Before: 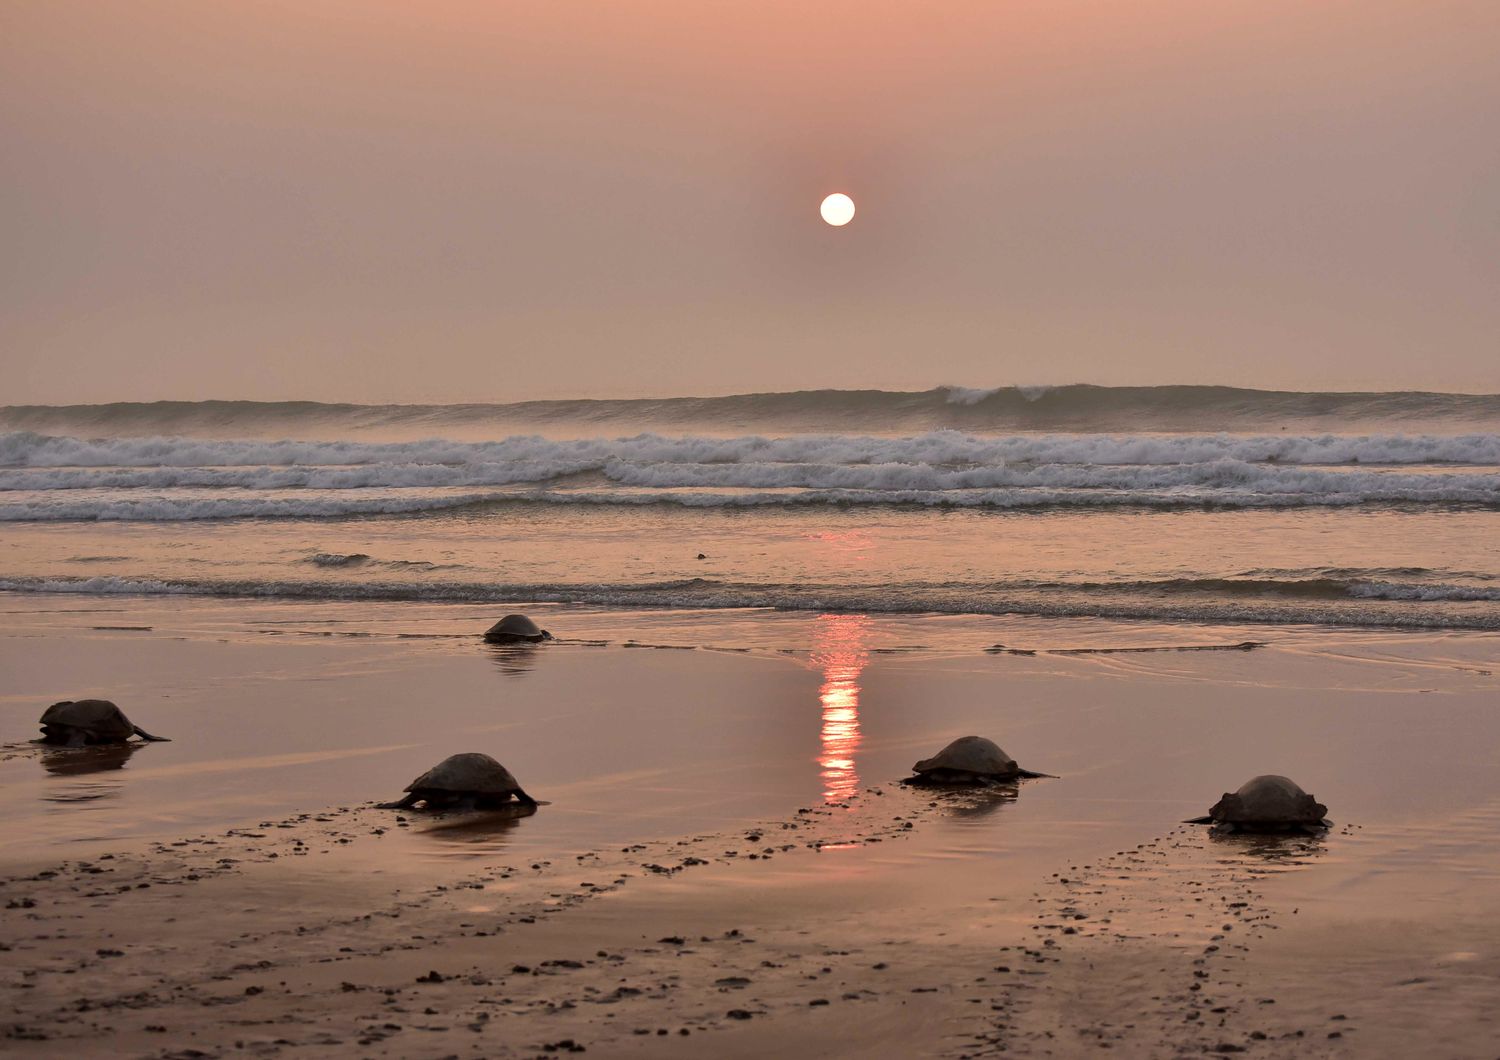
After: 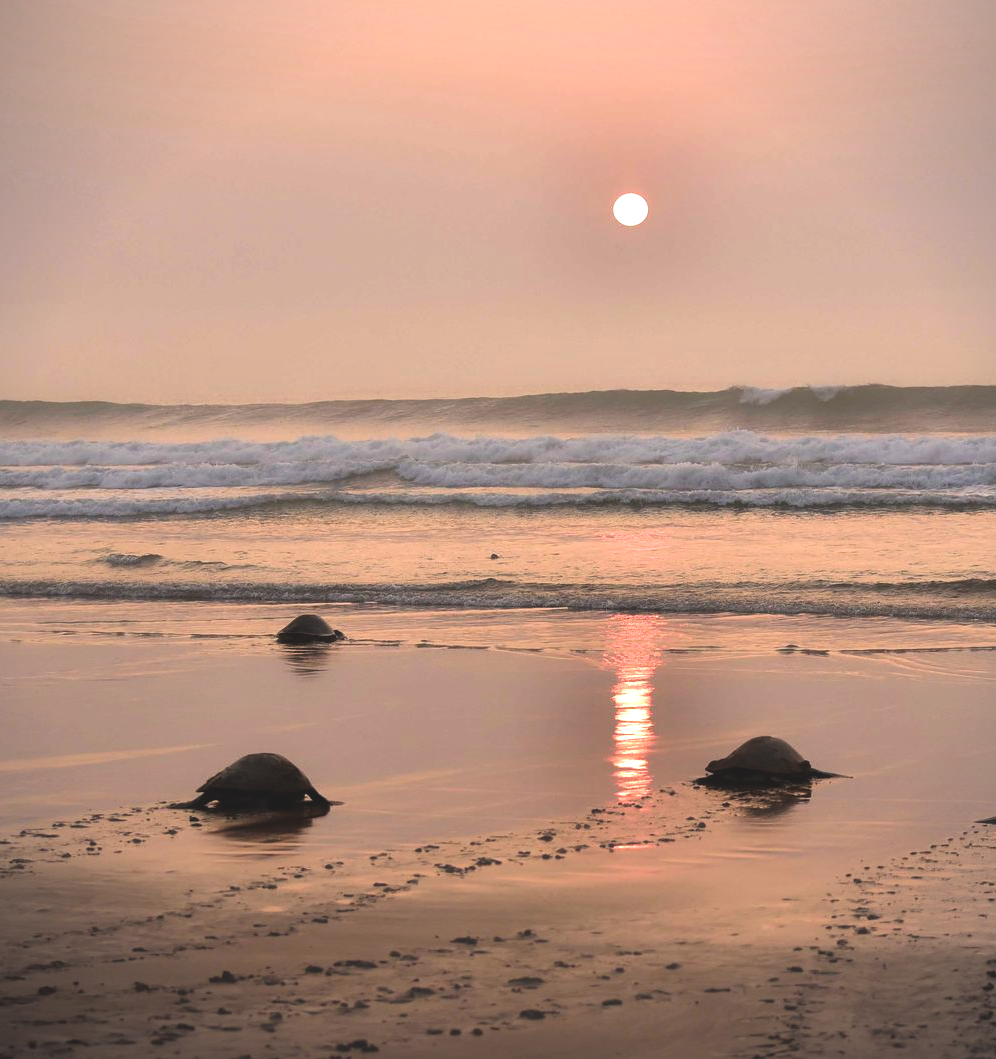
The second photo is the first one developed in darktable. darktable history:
velvia: on, module defaults
exposure: black level correction -0.026, exposure -0.119 EV, compensate highlight preservation false
vignetting: fall-off start 91.63%
tone equalizer: -8 EV -1.09 EV, -7 EV -1.02 EV, -6 EV -0.902 EV, -5 EV -0.559 EV, -3 EV 0.571 EV, -2 EV 0.876 EV, -1 EV 1 EV, +0 EV 1.06 EV, smoothing diameter 2.07%, edges refinement/feathering 20.61, mask exposure compensation -1.57 EV, filter diffusion 5
crop and rotate: left 13.889%, right 19.693%
